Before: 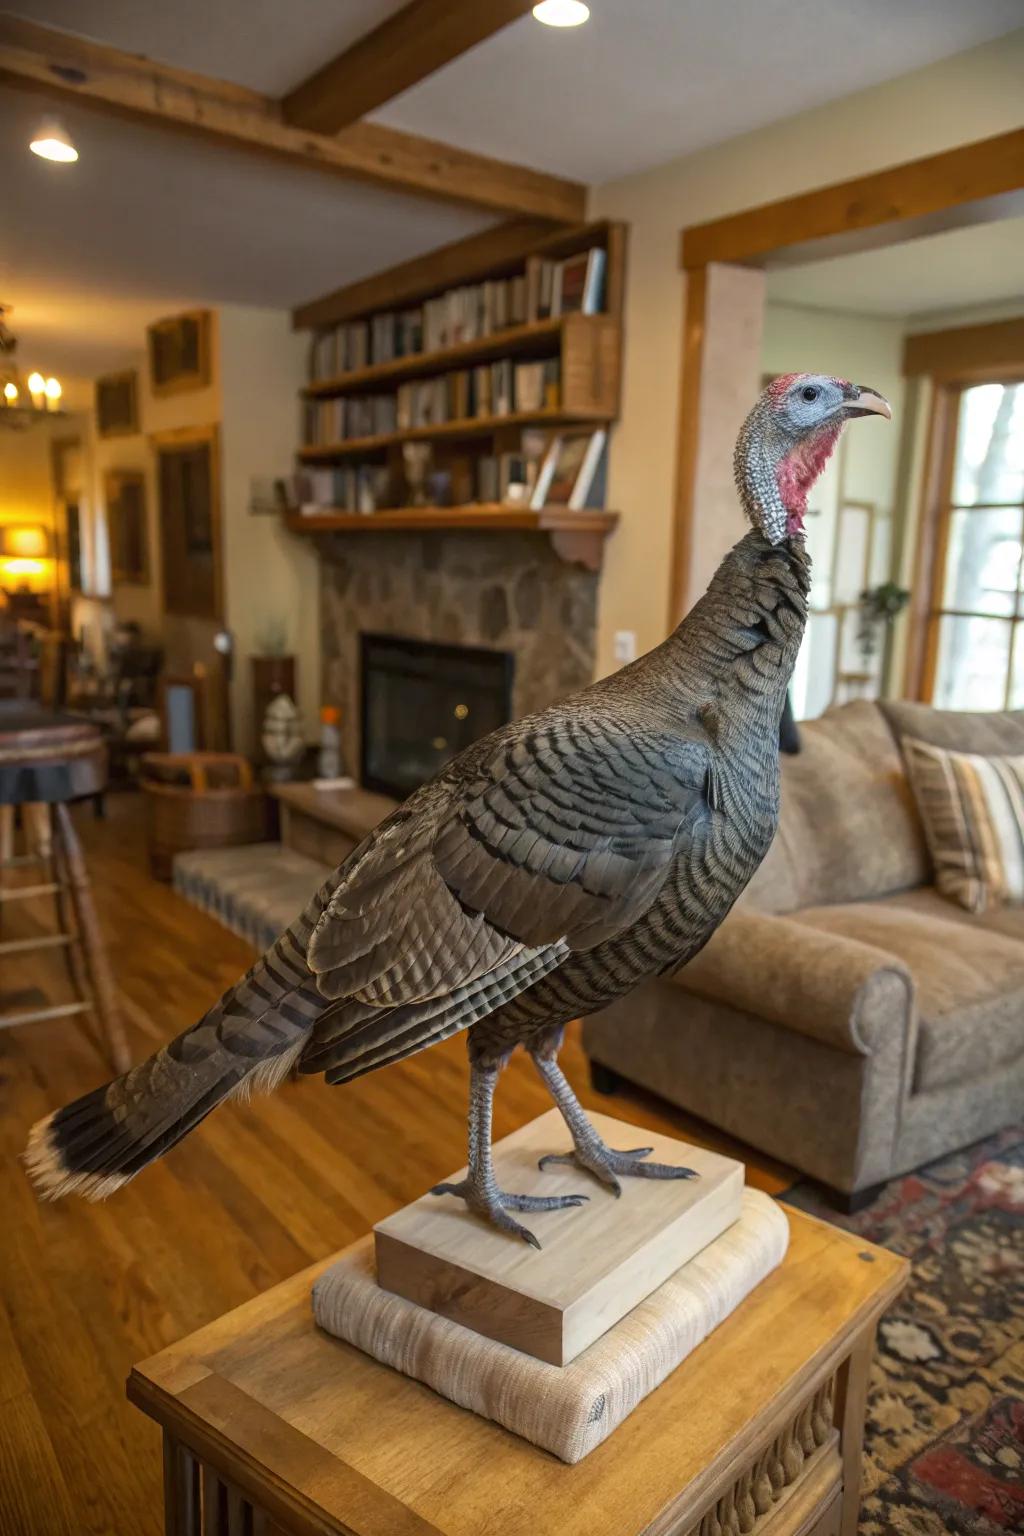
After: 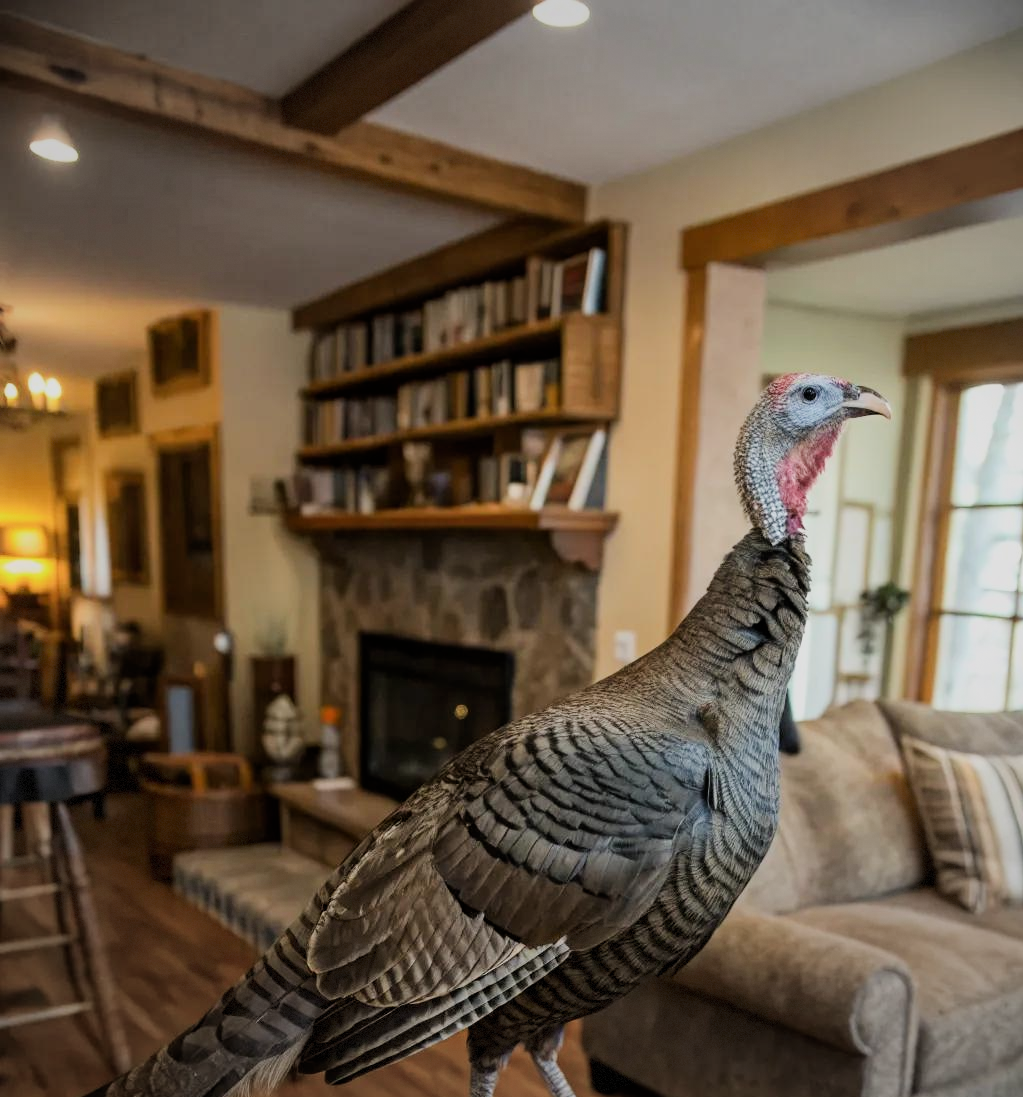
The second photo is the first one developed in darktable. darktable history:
crop: bottom 28.576%
contrast brightness saturation: contrast 0.15, brightness 0.05
vignetting: fall-off start 91%, fall-off radius 39.39%, brightness -0.182, saturation -0.3, width/height ratio 1.219, shape 1.3, dithering 8-bit output, unbound false
filmic rgb: black relative exposure -6.68 EV, white relative exposure 4.56 EV, hardness 3.25
